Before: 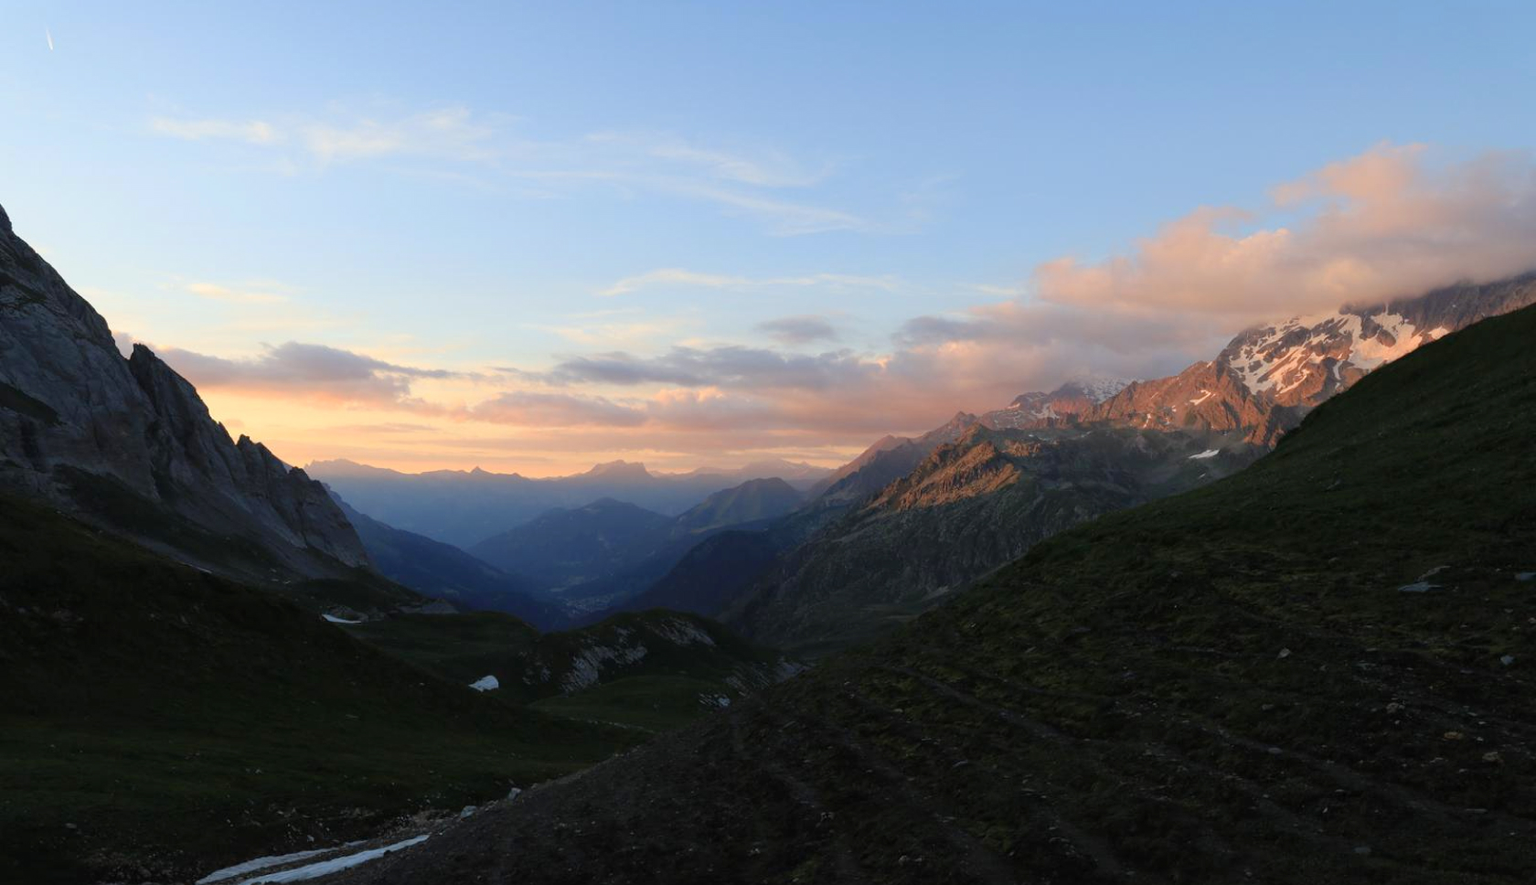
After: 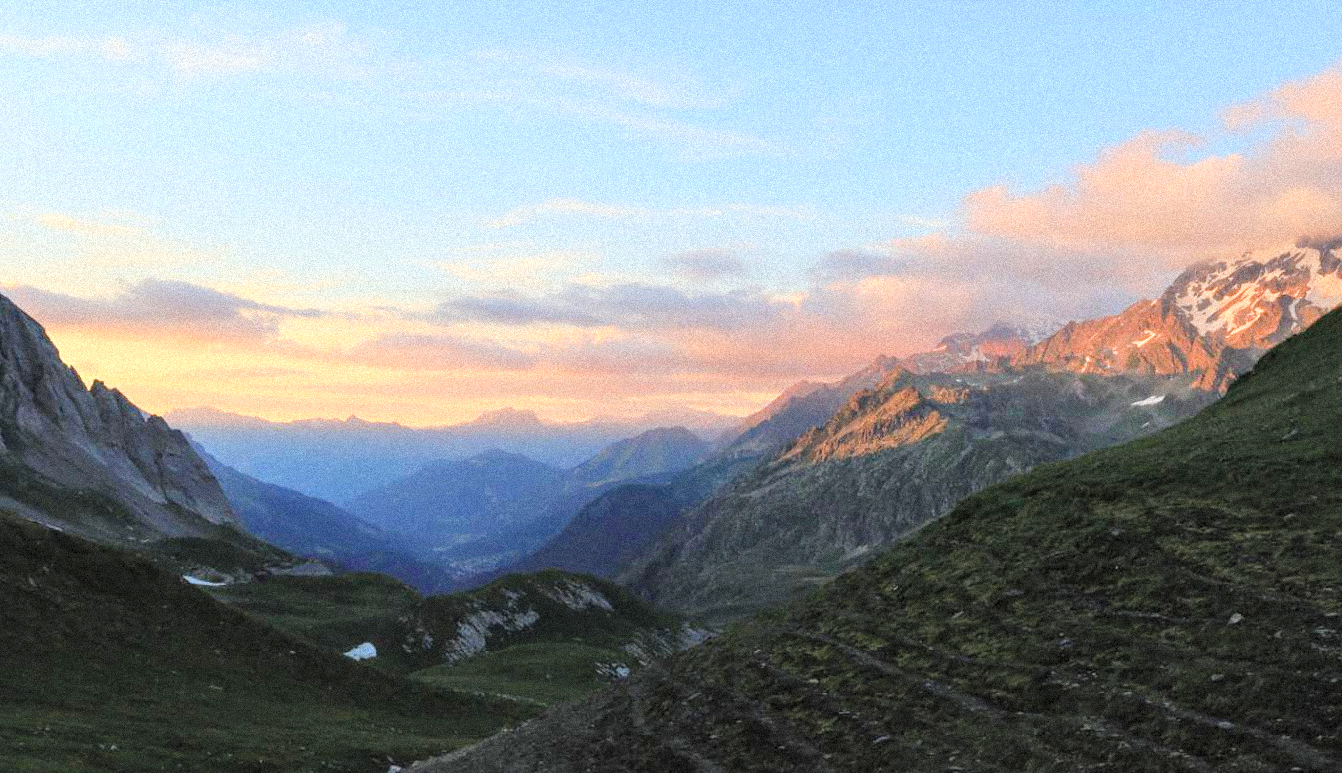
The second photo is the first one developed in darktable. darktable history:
grain: coarseness 9.38 ISO, strength 34.99%, mid-tones bias 0%
global tonemap: drago (0.7, 100)
contrast brightness saturation: contrast 0.03, brightness 0.06, saturation 0.13
sharpen: radius 2.883, amount 0.868, threshold 47.523
crop and rotate: left 10.071%, top 10.071%, right 10.02%, bottom 10.02%
color balance rgb: linear chroma grading › shadows 32%, linear chroma grading › global chroma -2%, linear chroma grading › mid-tones 4%, perceptual saturation grading › global saturation -2%, perceptual saturation grading › highlights -8%, perceptual saturation grading › mid-tones 8%, perceptual saturation grading › shadows 4%, perceptual brilliance grading › highlights 8%, perceptual brilliance grading › mid-tones 4%, perceptual brilliance grading › shadows 2%, global vibrance 16%, saturation formula JzAzBz (2021)
local contrast: detail 140%
